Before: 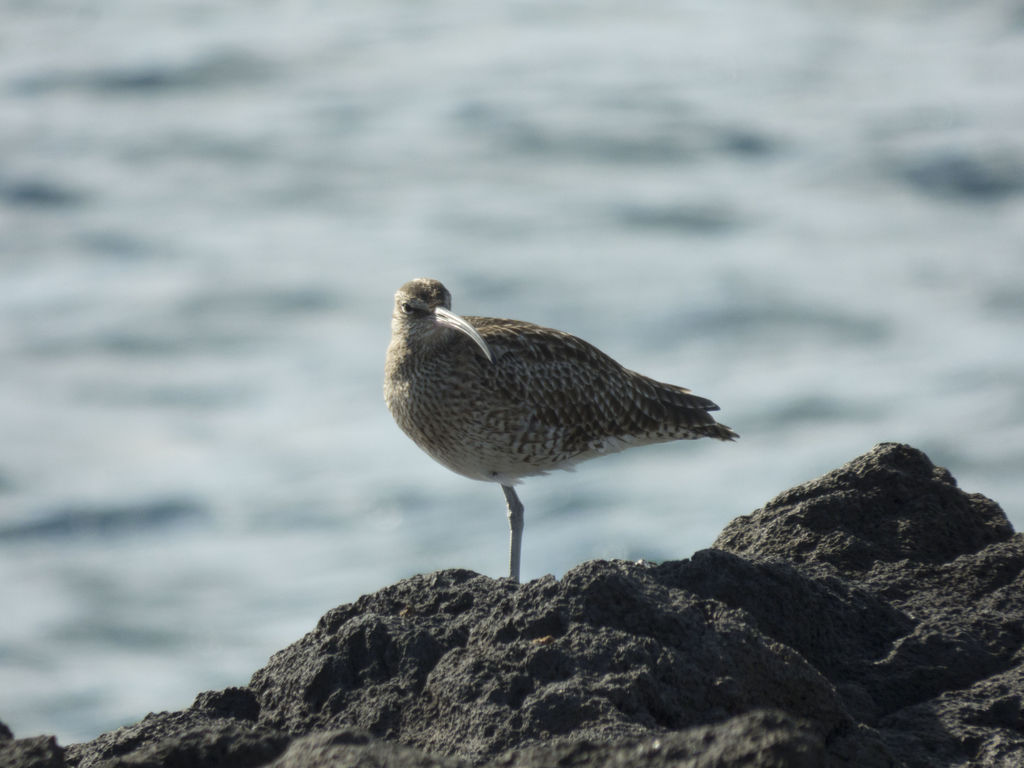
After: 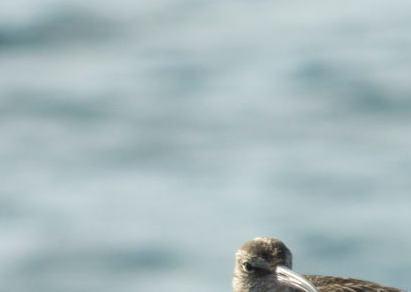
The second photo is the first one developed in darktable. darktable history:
crop: left 15.558%, top 5.436%, right 44.284%, bottom 56.514%
tone equalizer: mask exposure compensation -0.509 EV
color zones: curves: ch2 [(0, 0.5) (0.143, 0.5) (0.286, 0.489) (0.415, 0.421) (0.571, 0.5) (0.714, 0.5) (0.857, 0.5) (1, 0.5)]
